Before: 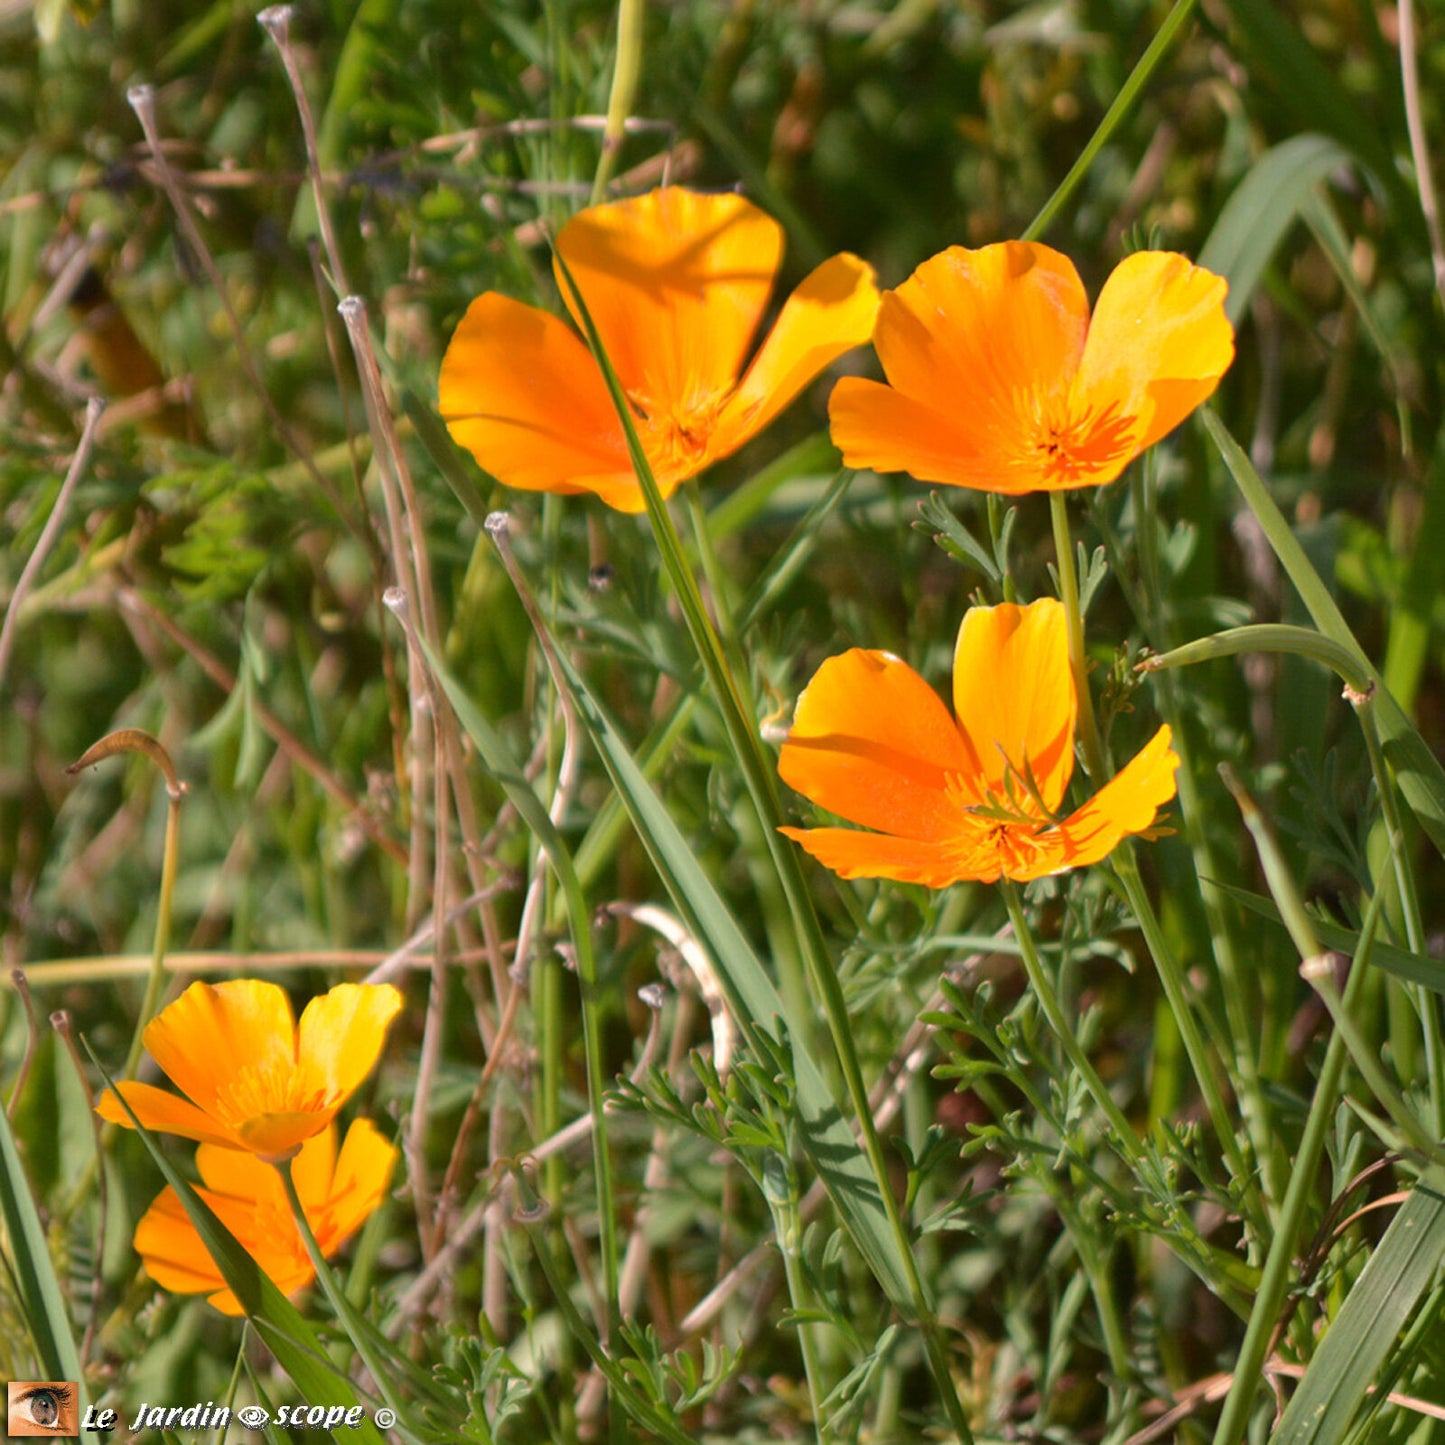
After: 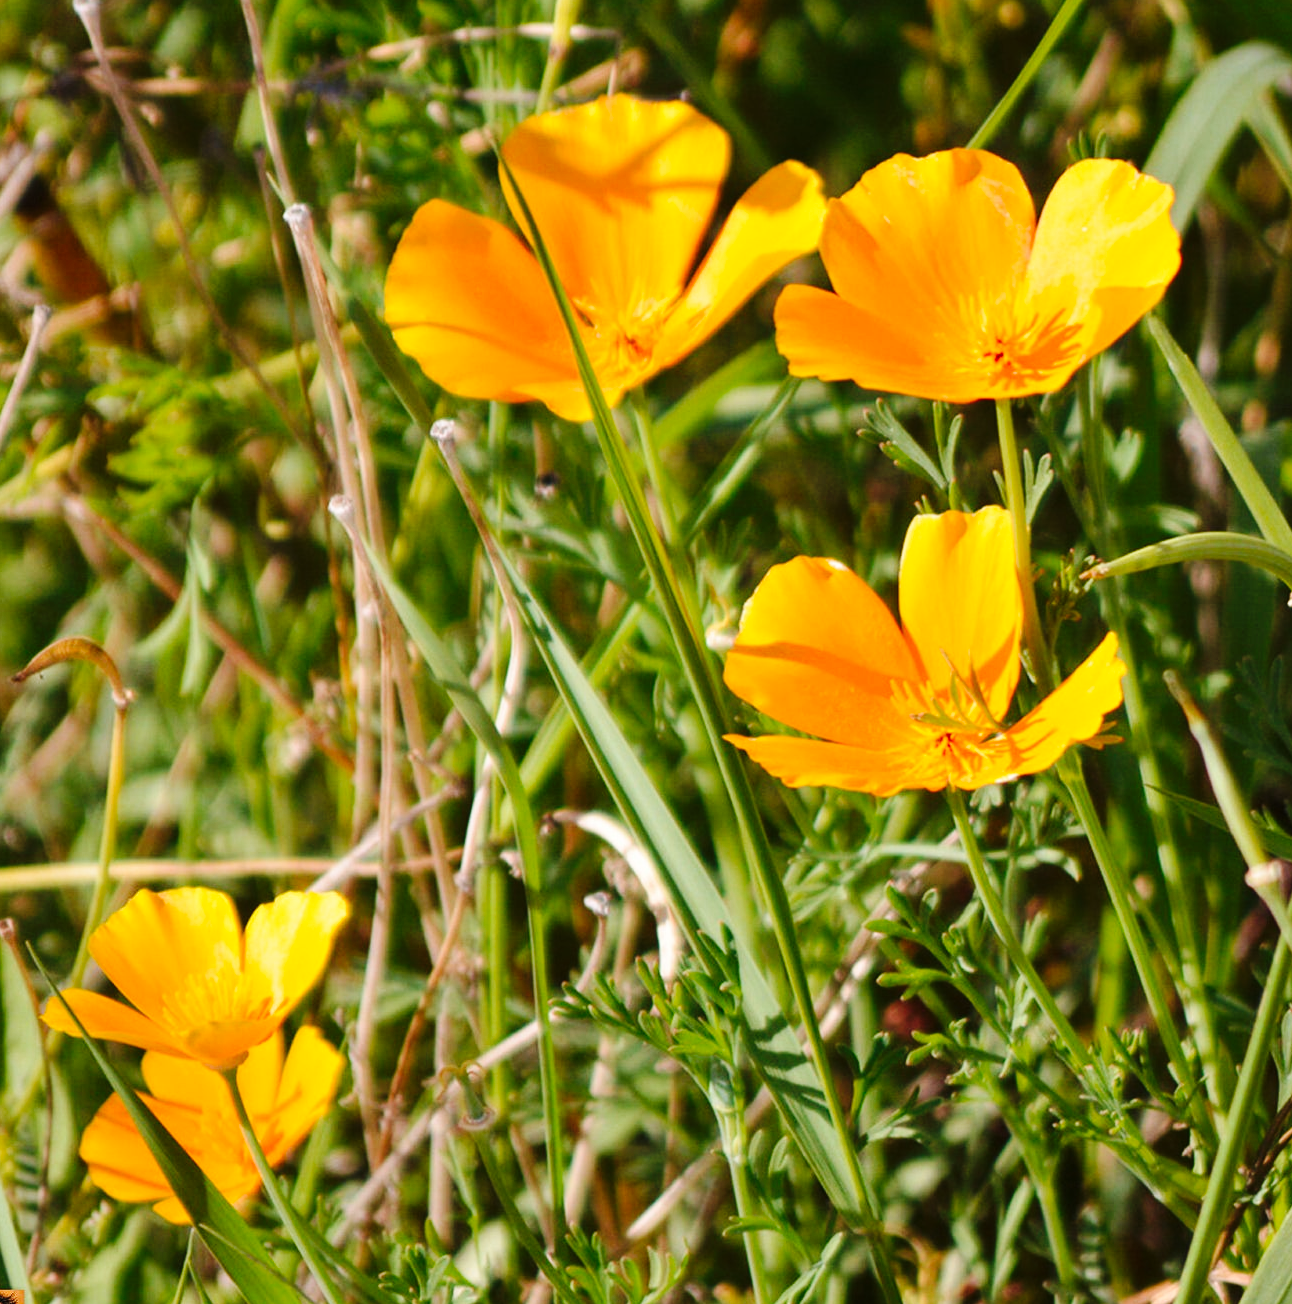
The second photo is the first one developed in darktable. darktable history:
crop: left 3.765%, top 6.414%, right 6.796%, bottom 3.29%
base curve: curves: ch0 [(0, 0) (0.036, 0.025) (0.121, 0.166) (0.206, 0.329) (0.605, 0.79) (1, 1)], preserve colors none
